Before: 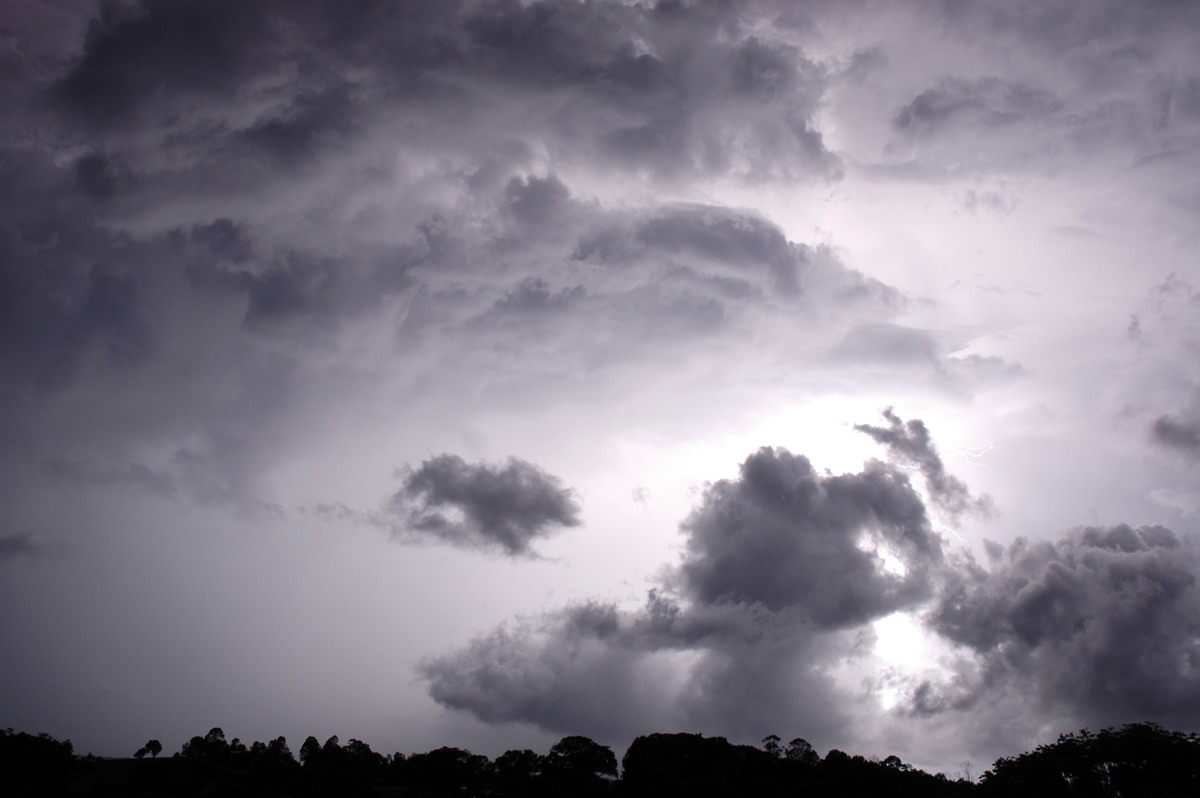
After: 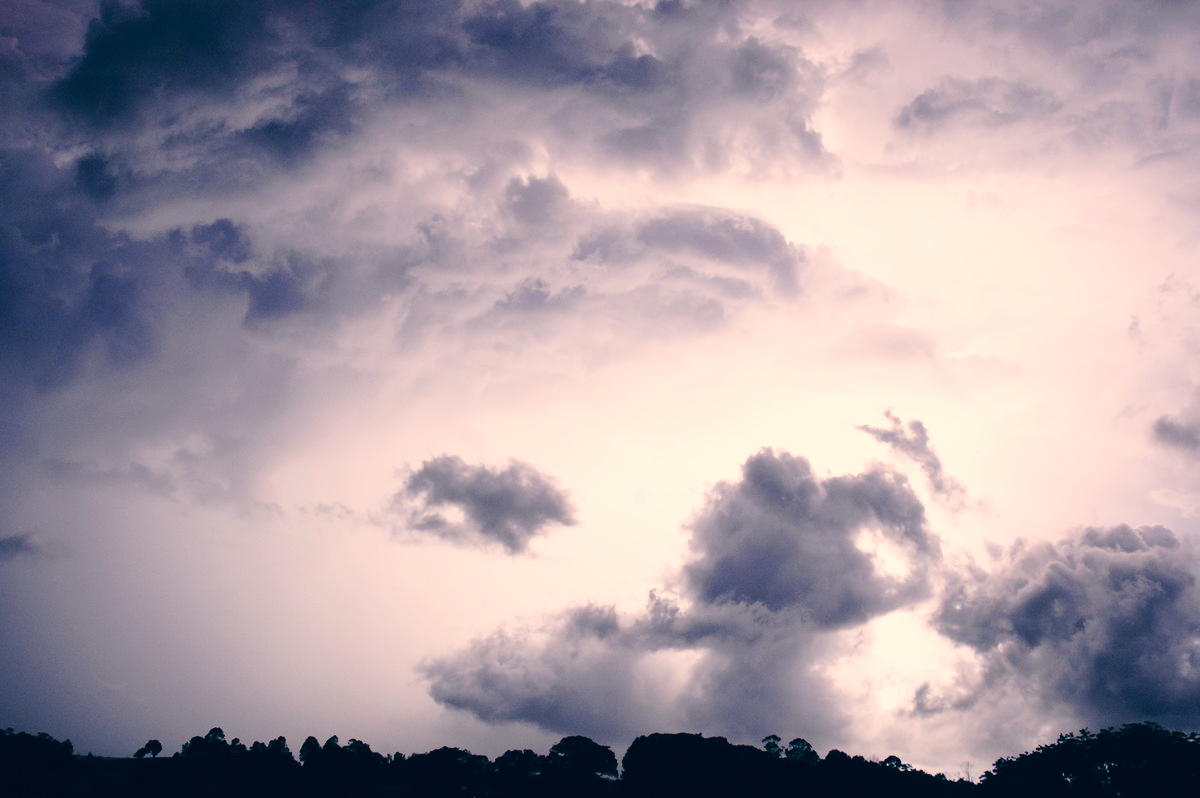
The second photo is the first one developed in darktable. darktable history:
color correction: highlights a* 10.29, highlights b* 14.49, shadows a* -10.09, shadows b* -14.98
base curve: curves: ch0 [(0, 0) (0.028, 0.03) (0.121, 0.232) (0.46, 0.748) (0.859, 0.968) (1, 1)], preserve colors none
